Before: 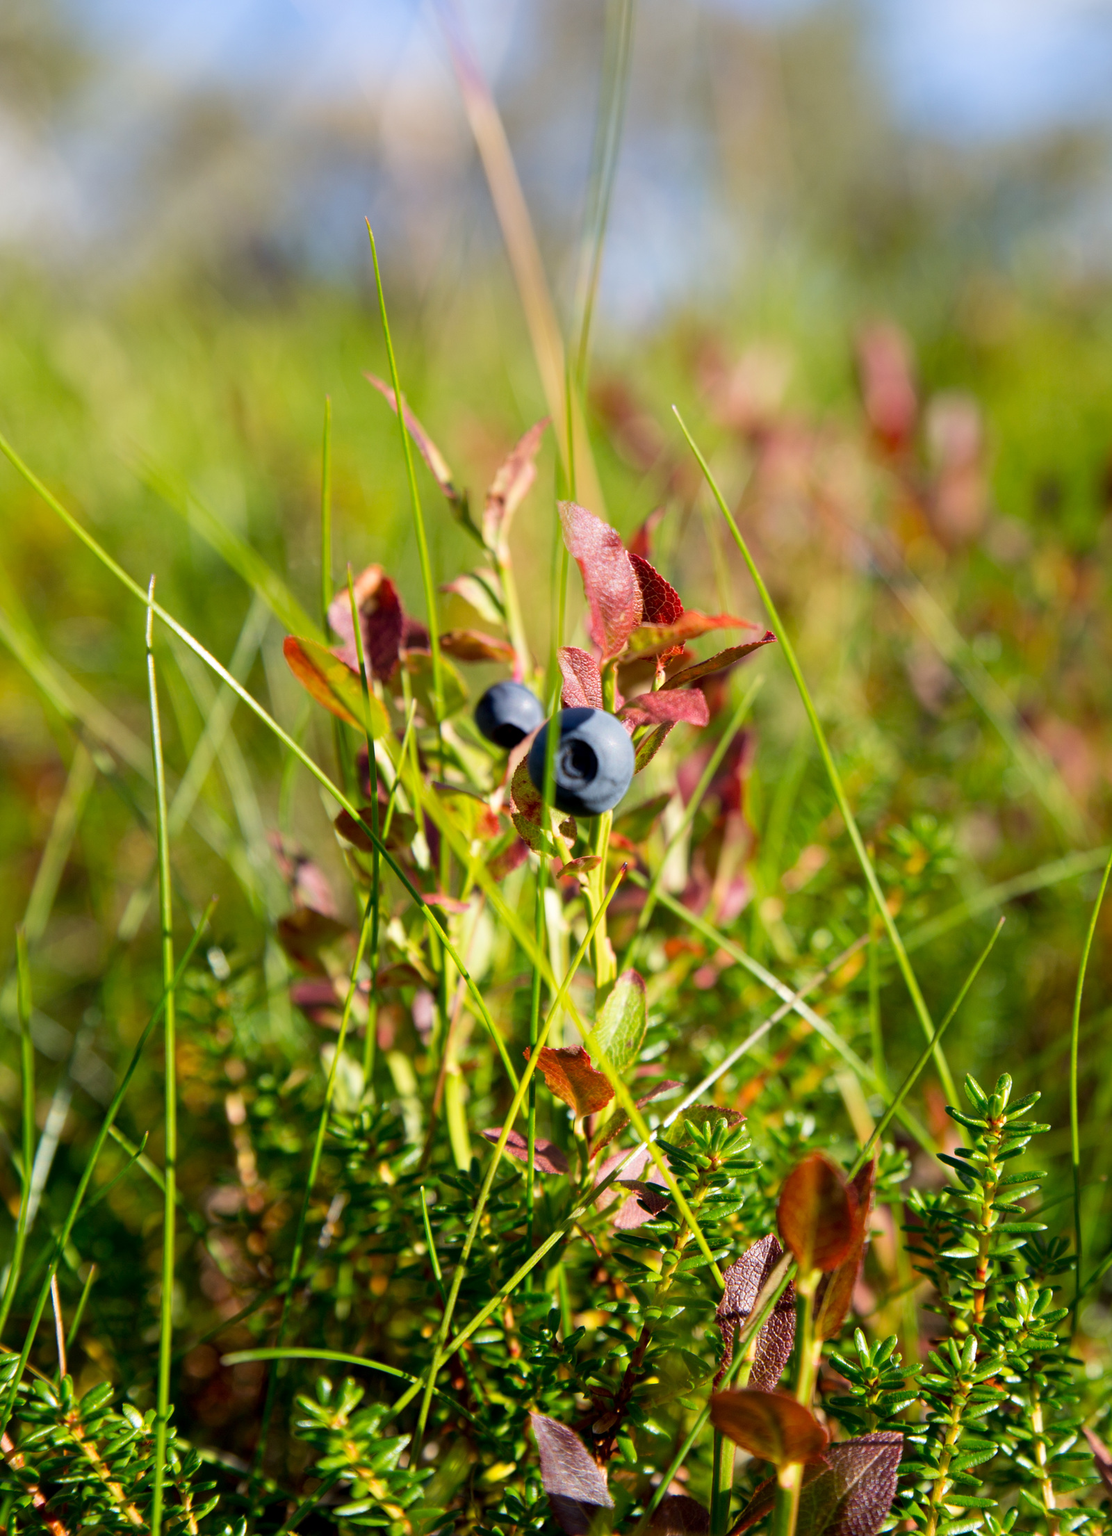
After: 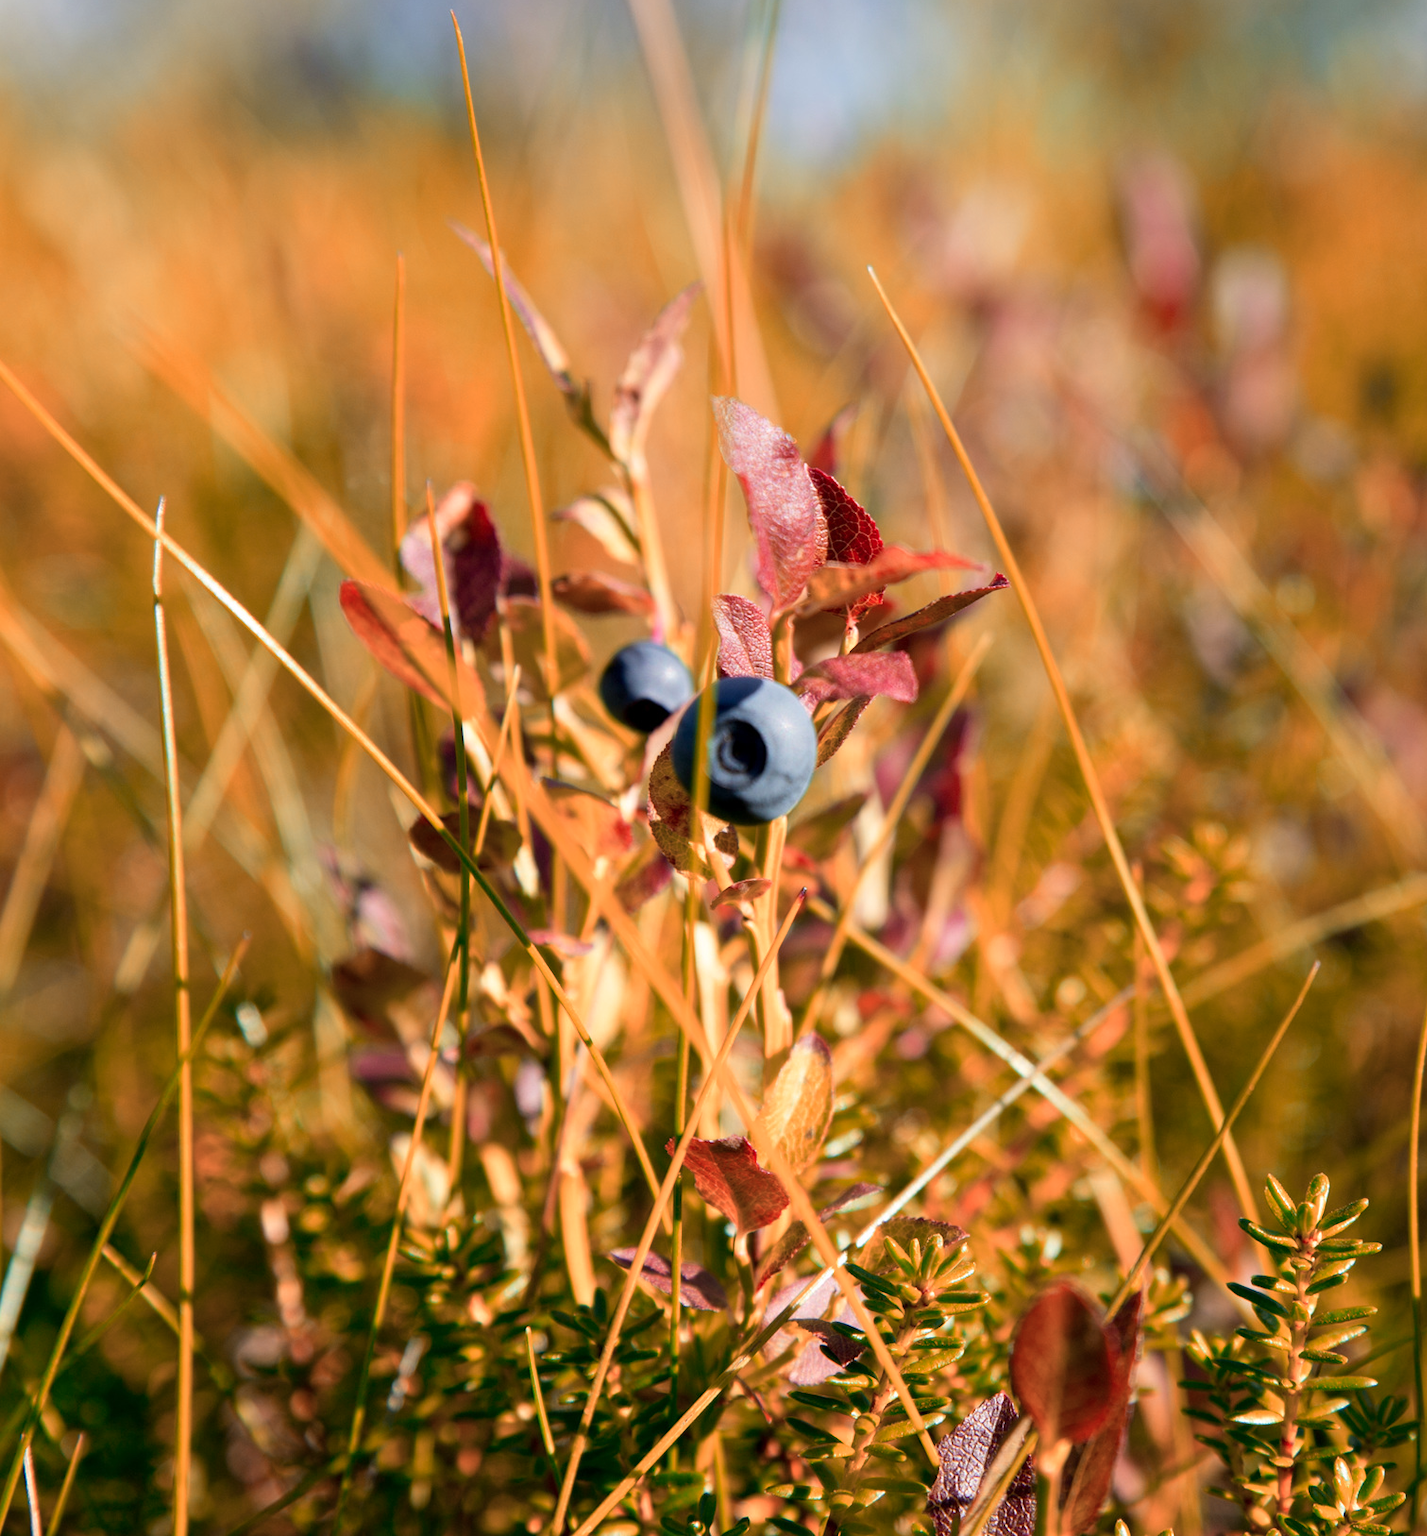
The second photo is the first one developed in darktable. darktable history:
crop and rotate: left 3.004%, top 13.628%, right 2.442%, bottom 12.731%
color zones: curves: ch2 [(0, 0.5) (0.084, 0.497) (0.323, 0.335) (0.4, 0.497) (1, 0.5)]
